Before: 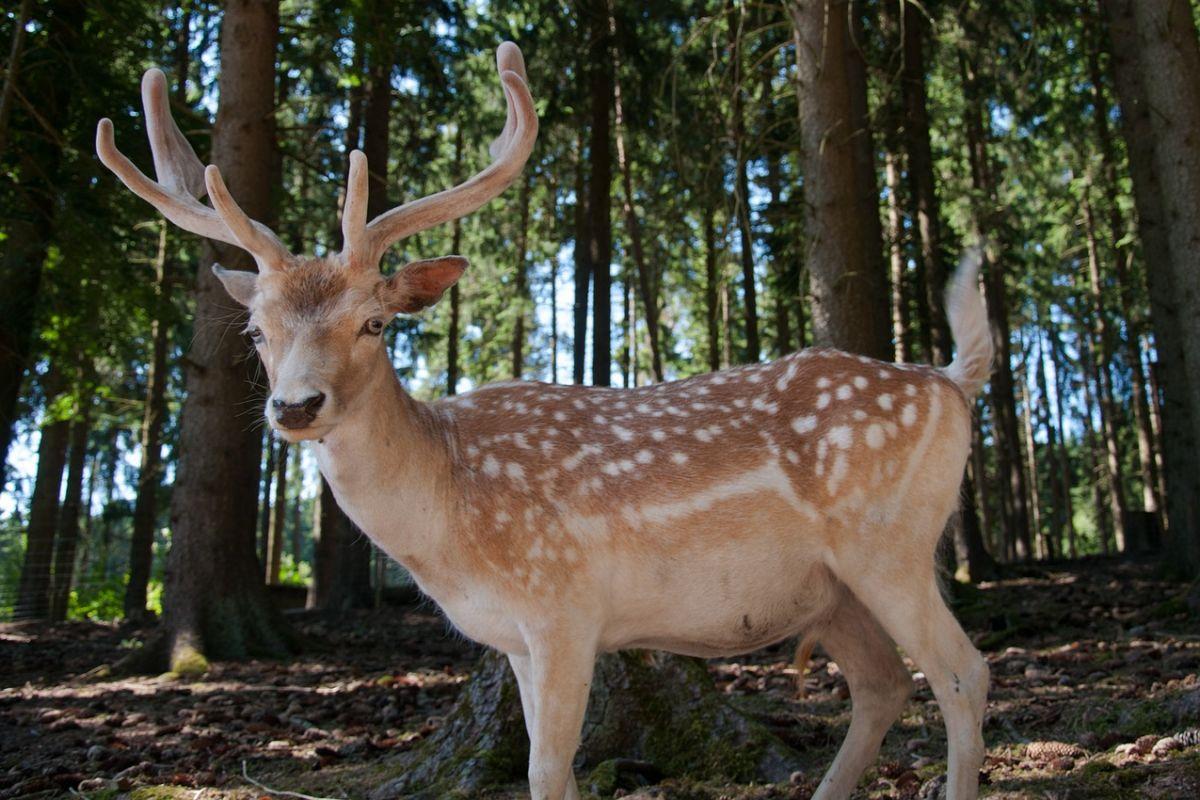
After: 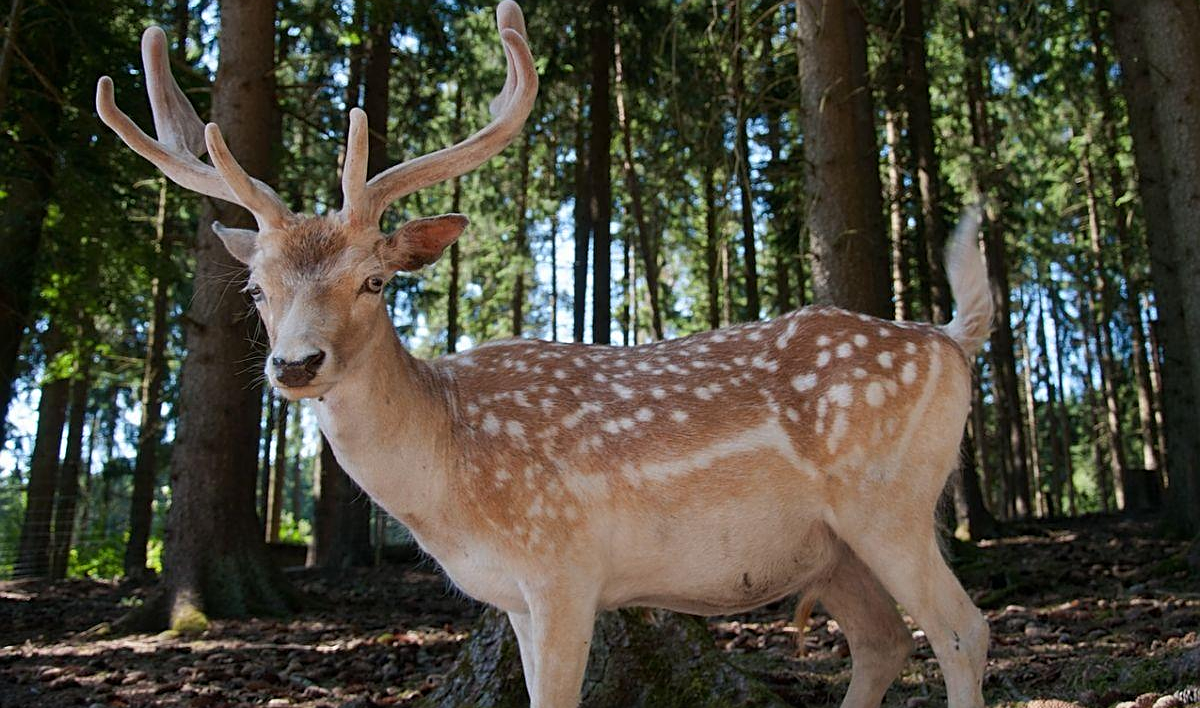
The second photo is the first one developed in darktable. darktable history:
sharpen: on, module defaults
crop and rotate: top 5.497%, bottom 5.889%
